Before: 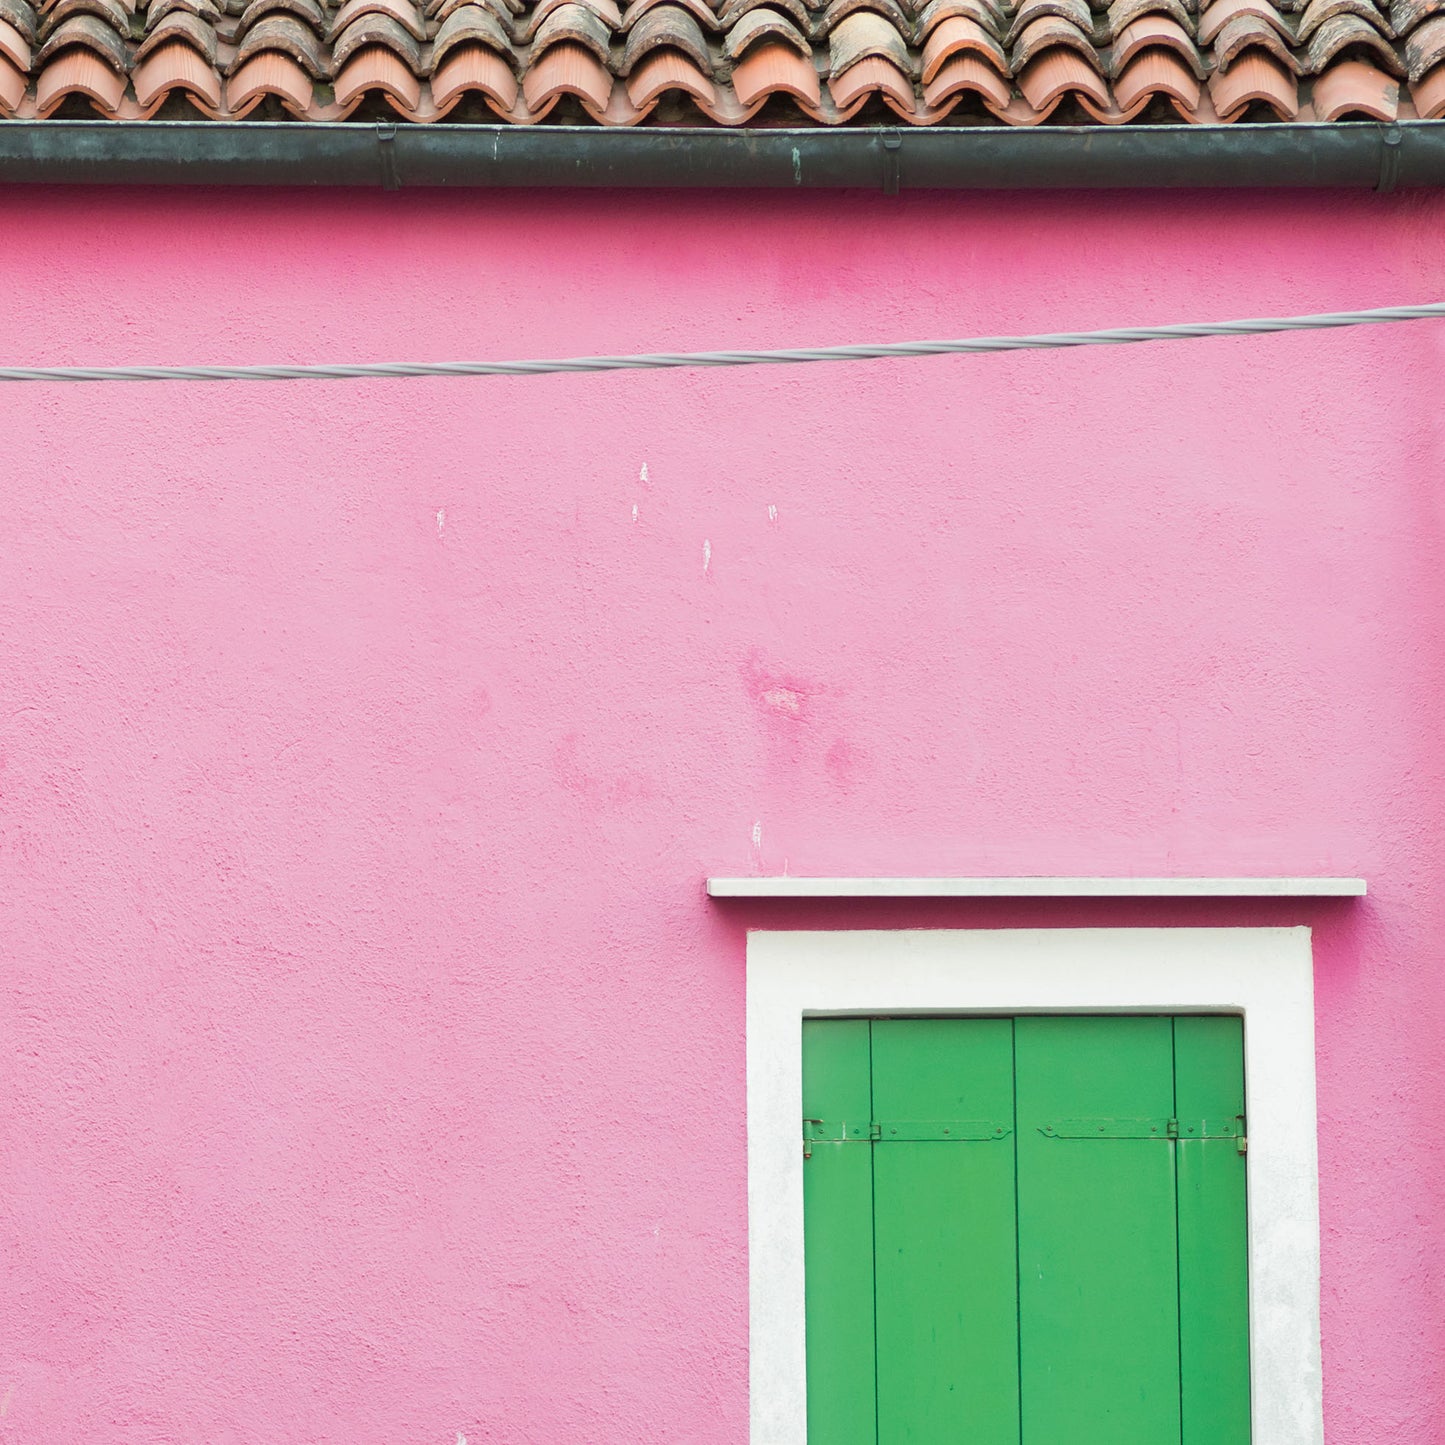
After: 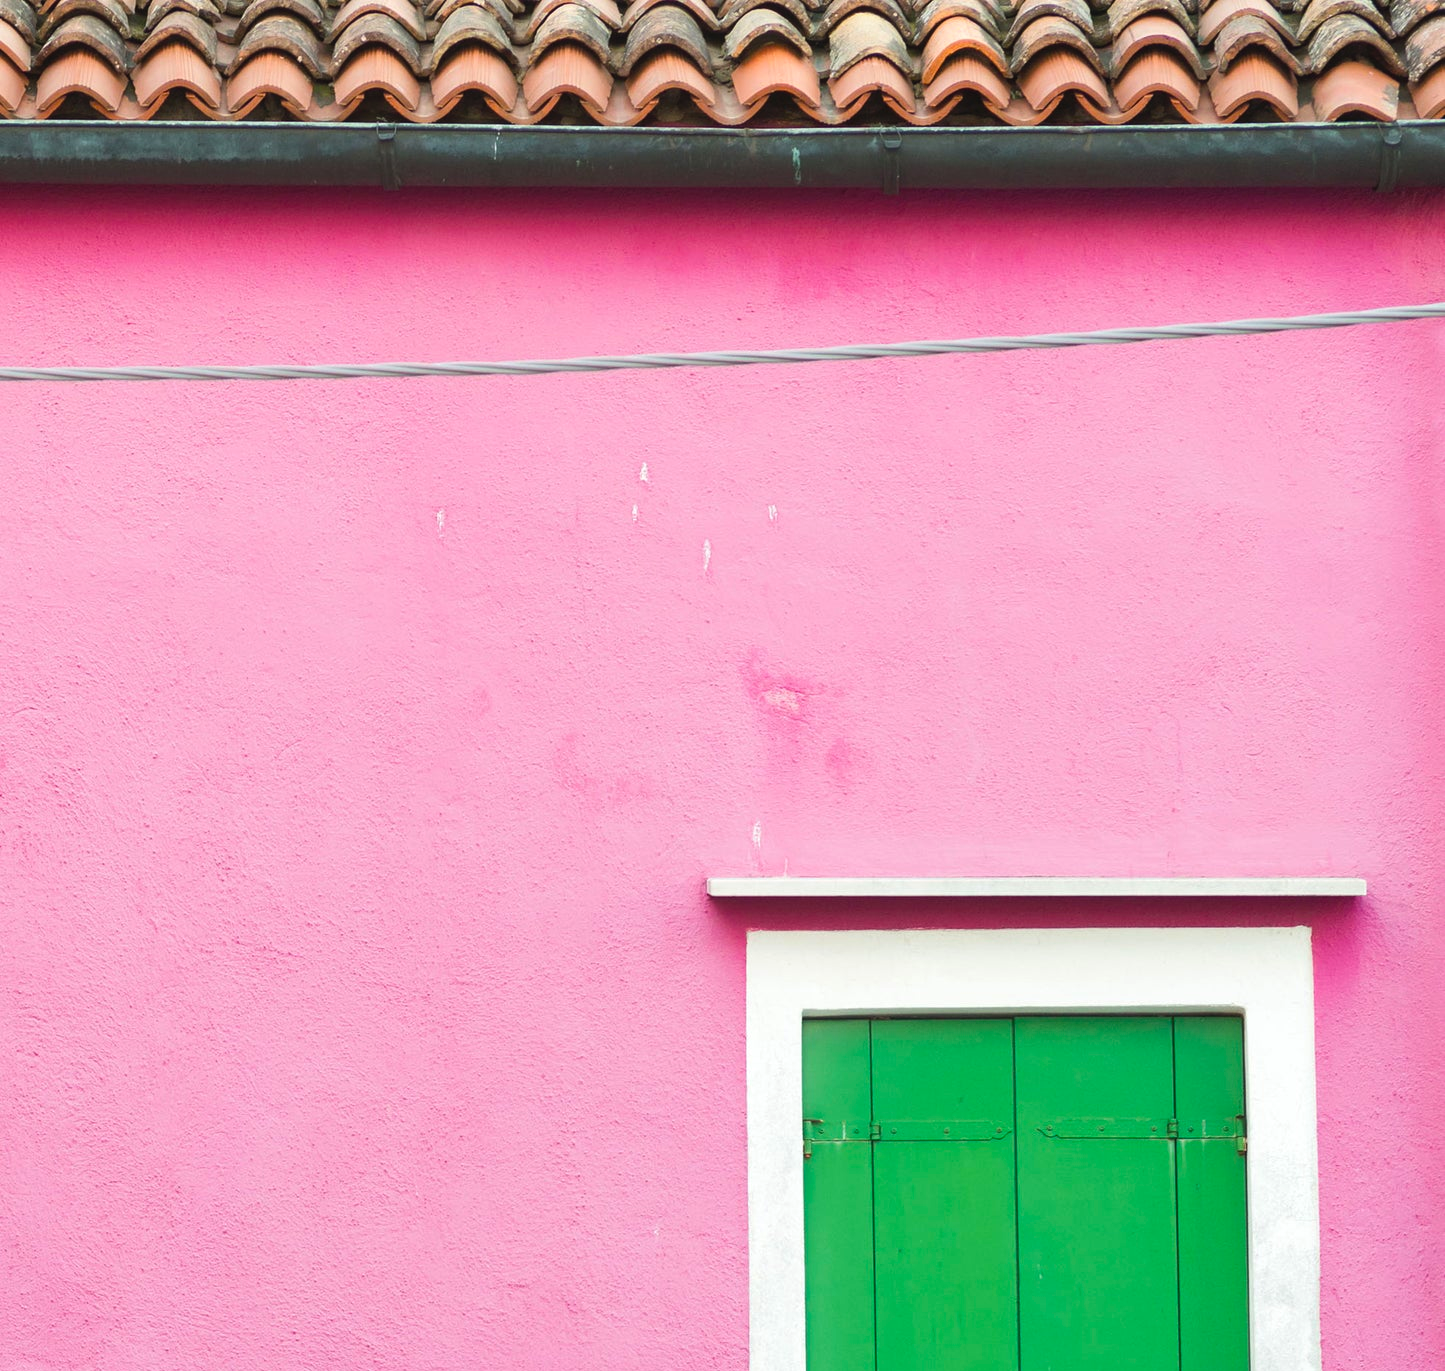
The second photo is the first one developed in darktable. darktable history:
color balance rgb: global offset › luminance 0.488%, perceptual saturation grading › global saturation 29.806%, contrast 5.094%
crop and rotate: top 0.01%, bottom 5.049%
